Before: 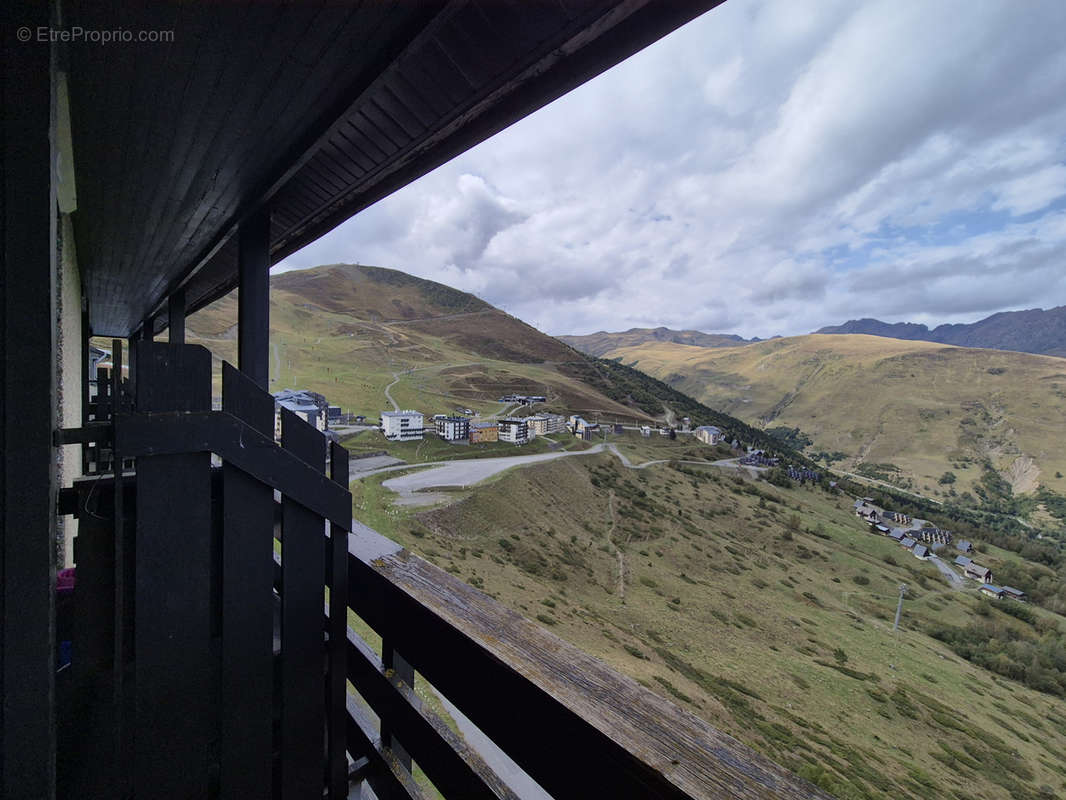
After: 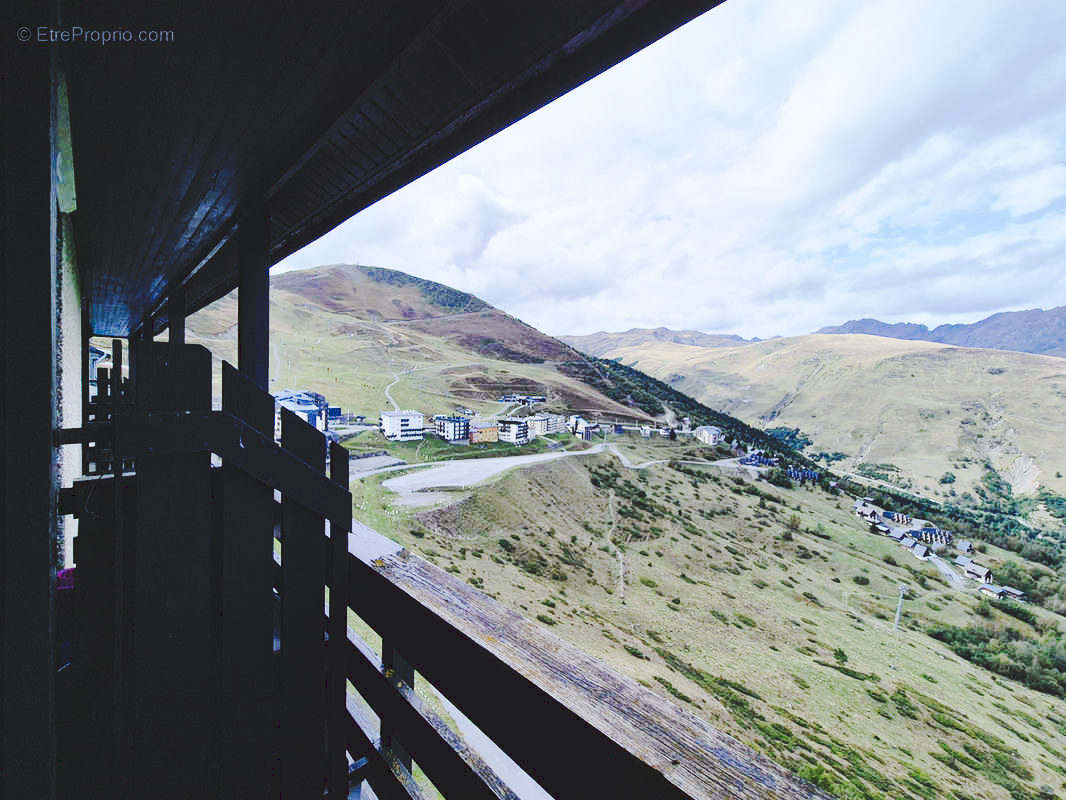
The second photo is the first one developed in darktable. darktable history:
tone curve: curves: ch0 [(0, 0) (0.003, 0.108) (0.011, 0.112) (0.025, 0.117) (0.044, 0.126) (0.069, 0.133) (0.1, 0.146) (0.136, 0.158) (0.177, 0.178) (0.224, 0.212) (0.277, 0.256) (0.335, 0.331) (0.399, 0.423) (0.468, 0.538) (0.543, 0.641) (0.623, 0.721) (0.709, 0.792) (0.801, 0.845) (0.898, 0.917) (1, 1)], preserve colors none
base curve: curves: ch0 [(0, 0) (0.028, 0.03) (0.121, 0.232) (0.46, 0.748) (0.859, 0.968) (1, 1)], preserve colors none
color calibration: x 0.37, y 0.382, temperature 4314.77 K
